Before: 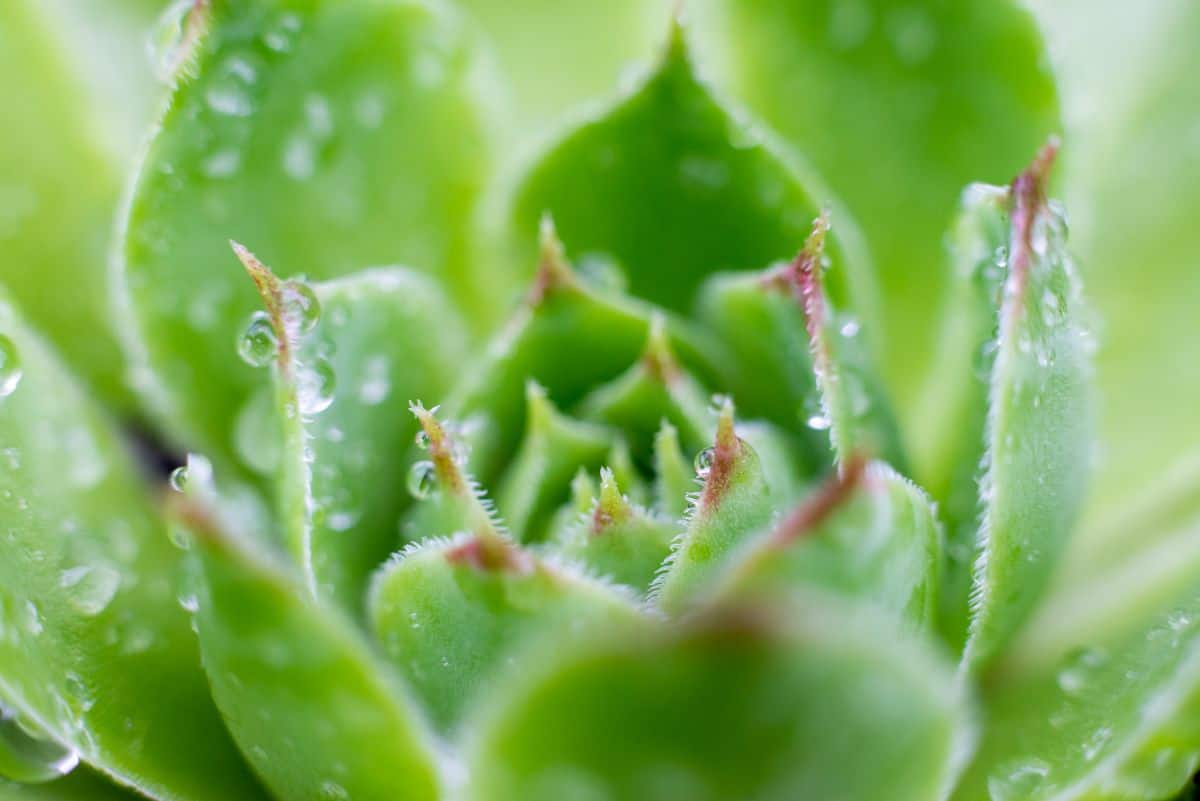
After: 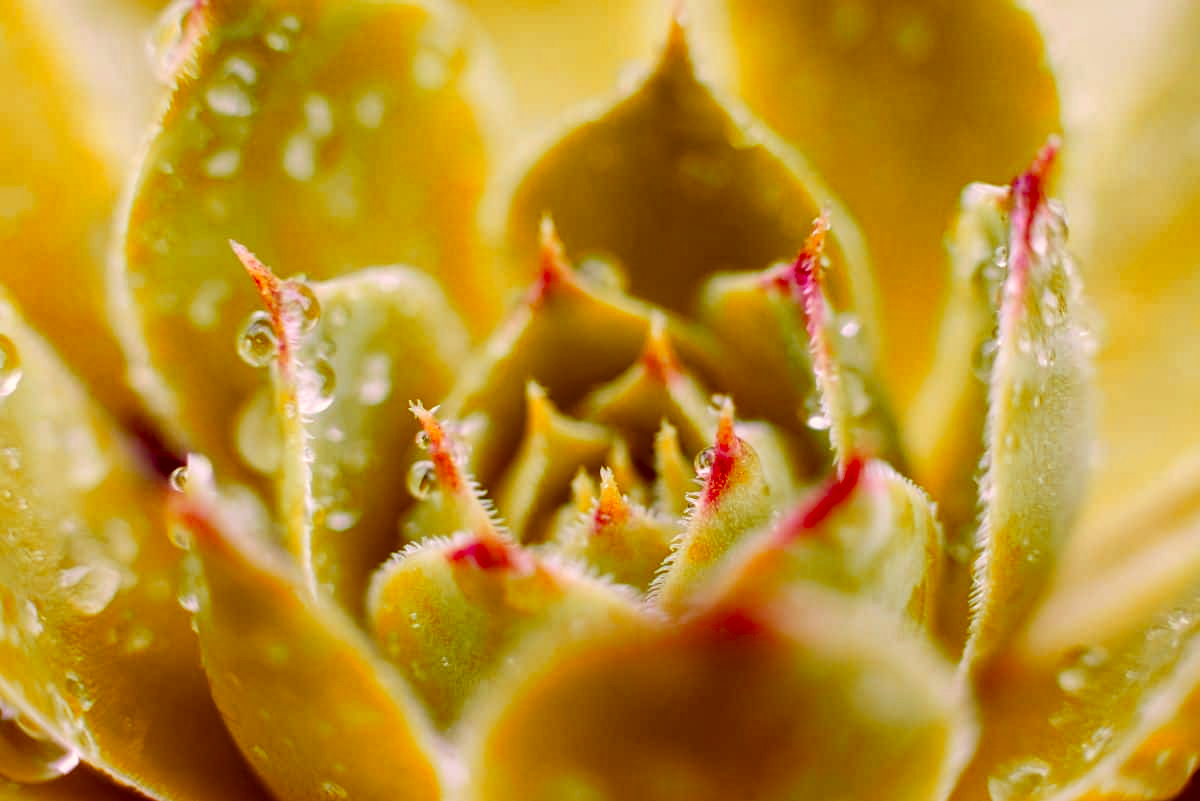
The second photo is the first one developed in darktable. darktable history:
exposure: black level correction 0.01, exposure 0.009 EV, compensate exposure bias true, compensate highlight preservation false
color correction: highlights a* 9.04, highlights b* 8.92, shadows a* 39.92, shadows b* 39.39, saturation 0.824
local contrast: mode bilateral grid, contrast 10, coarseness 25, detail 115%, midtone range 0.2
color calibration: illuminant same as pipeline (D50), adaptation none (bypass), x 0.333, y 0.334, temperature 5003.71 K
shadows and highlights: shadows 37.66, highlights -27.6, soften with gaussian
color zones: curves: ch1 [(0.24, 0.634) (0.75, 0.5)]; ch2 [(0.253, 0.437) (0.745, 0.491)]
color balance rgb: linear chroma grading › global chroma 14.809%, perceptual saturation grading › global saturation 20%, perceptual saturation grading › highlights -25.11%, perceptual saturation grading › shadows 25.365%, saturation formula JzAzBz (2021)
